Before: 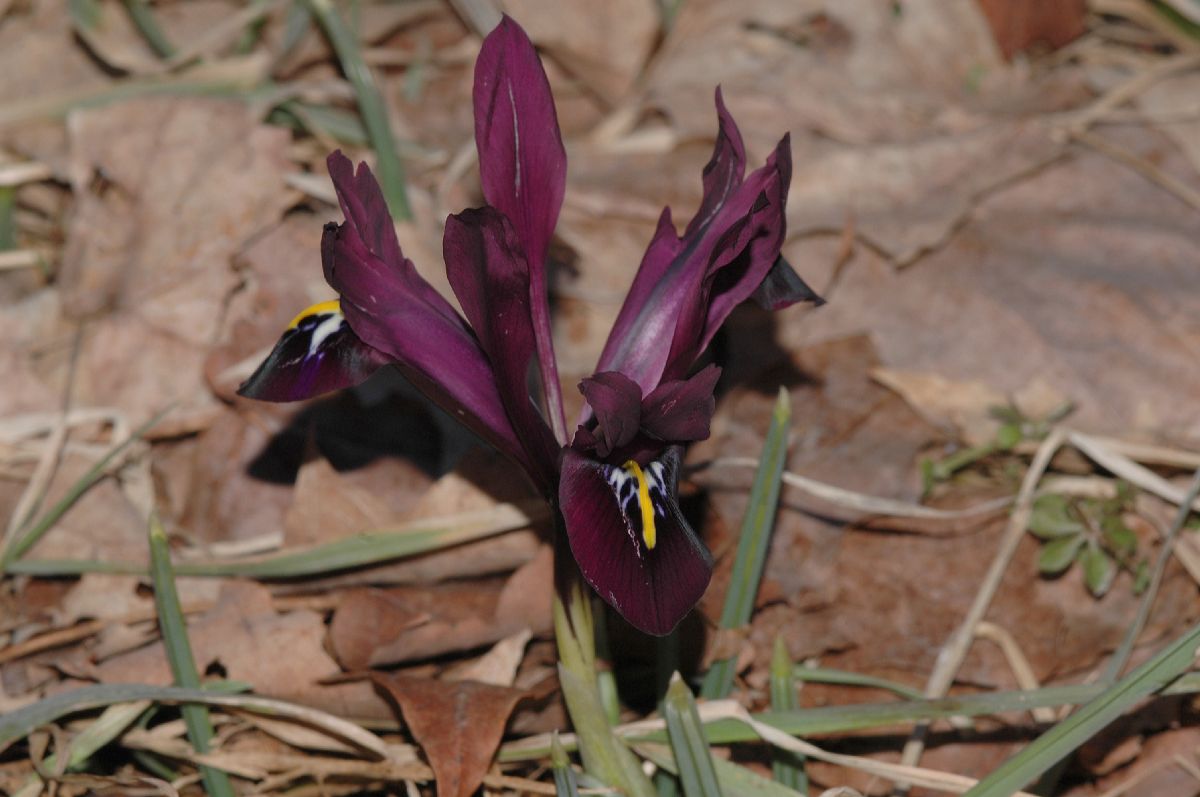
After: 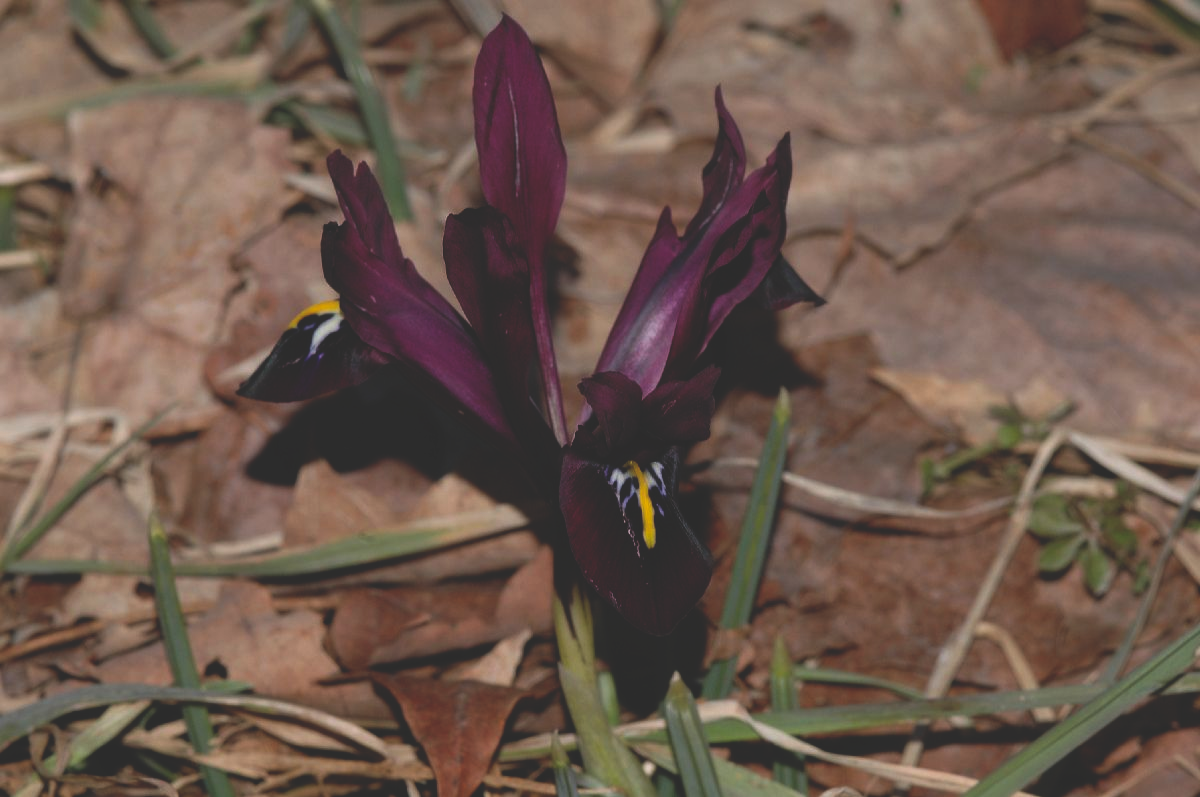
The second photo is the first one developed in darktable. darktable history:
base curve: curves: ch0 [(0, 0.02) (0.083, 0.036) (1, 1)], preserve colors none
bloom: size 9%, threshold 100%, strength 7%
exposure: black level correction -0.041, exposure 0.064 EV, compensate highlight preservation false
